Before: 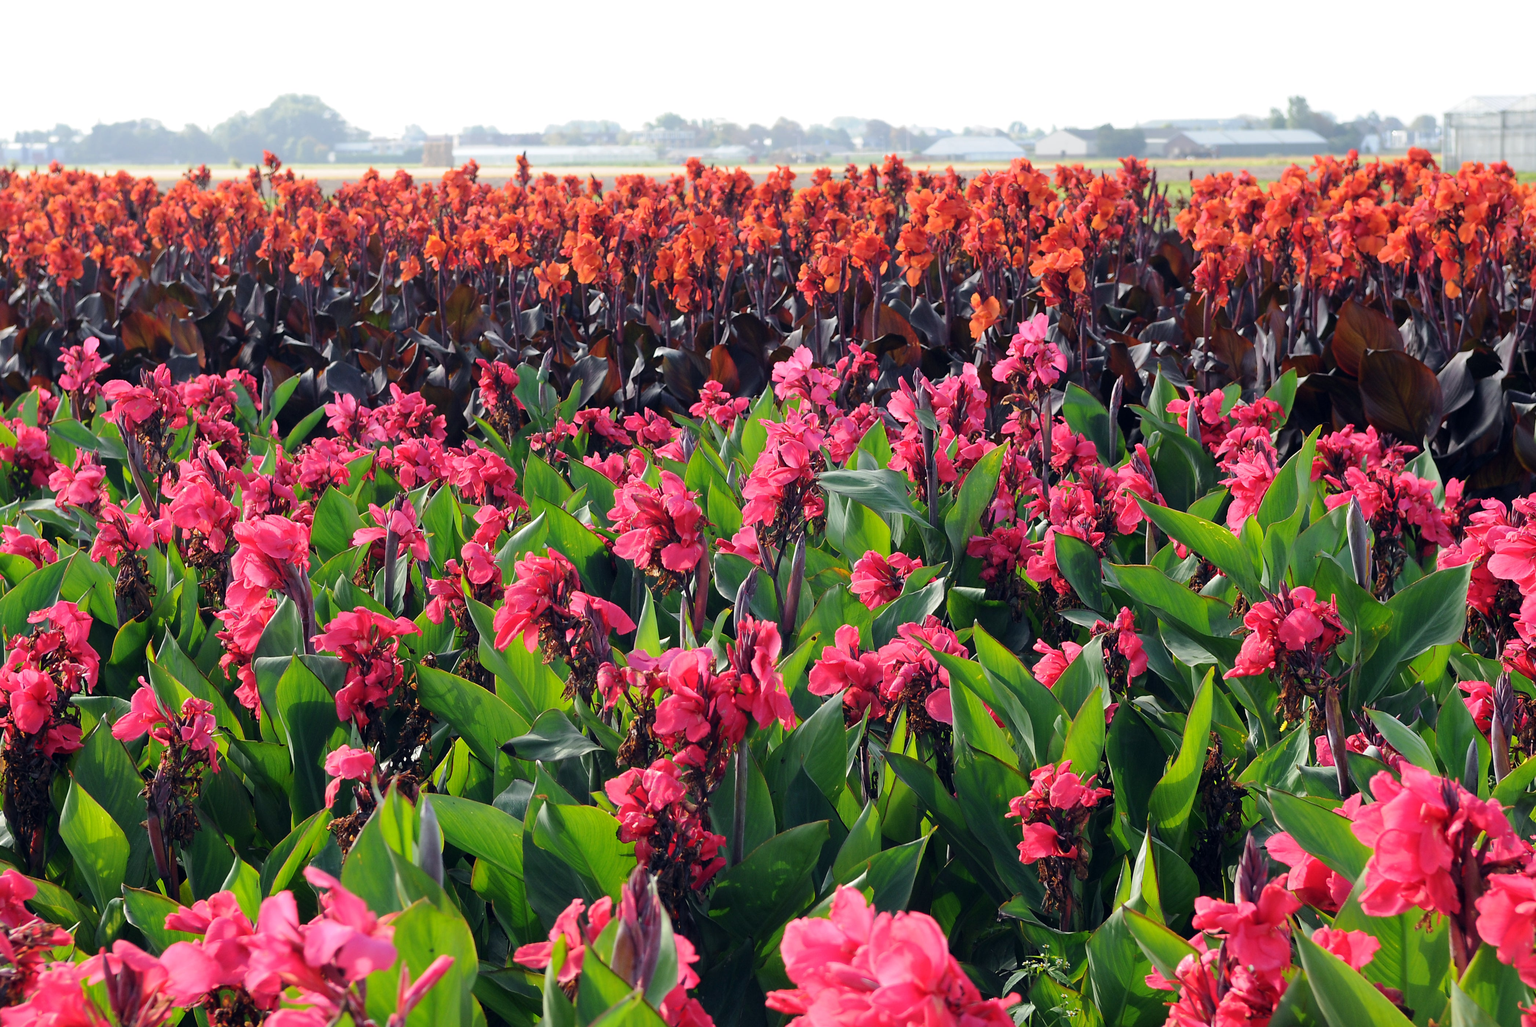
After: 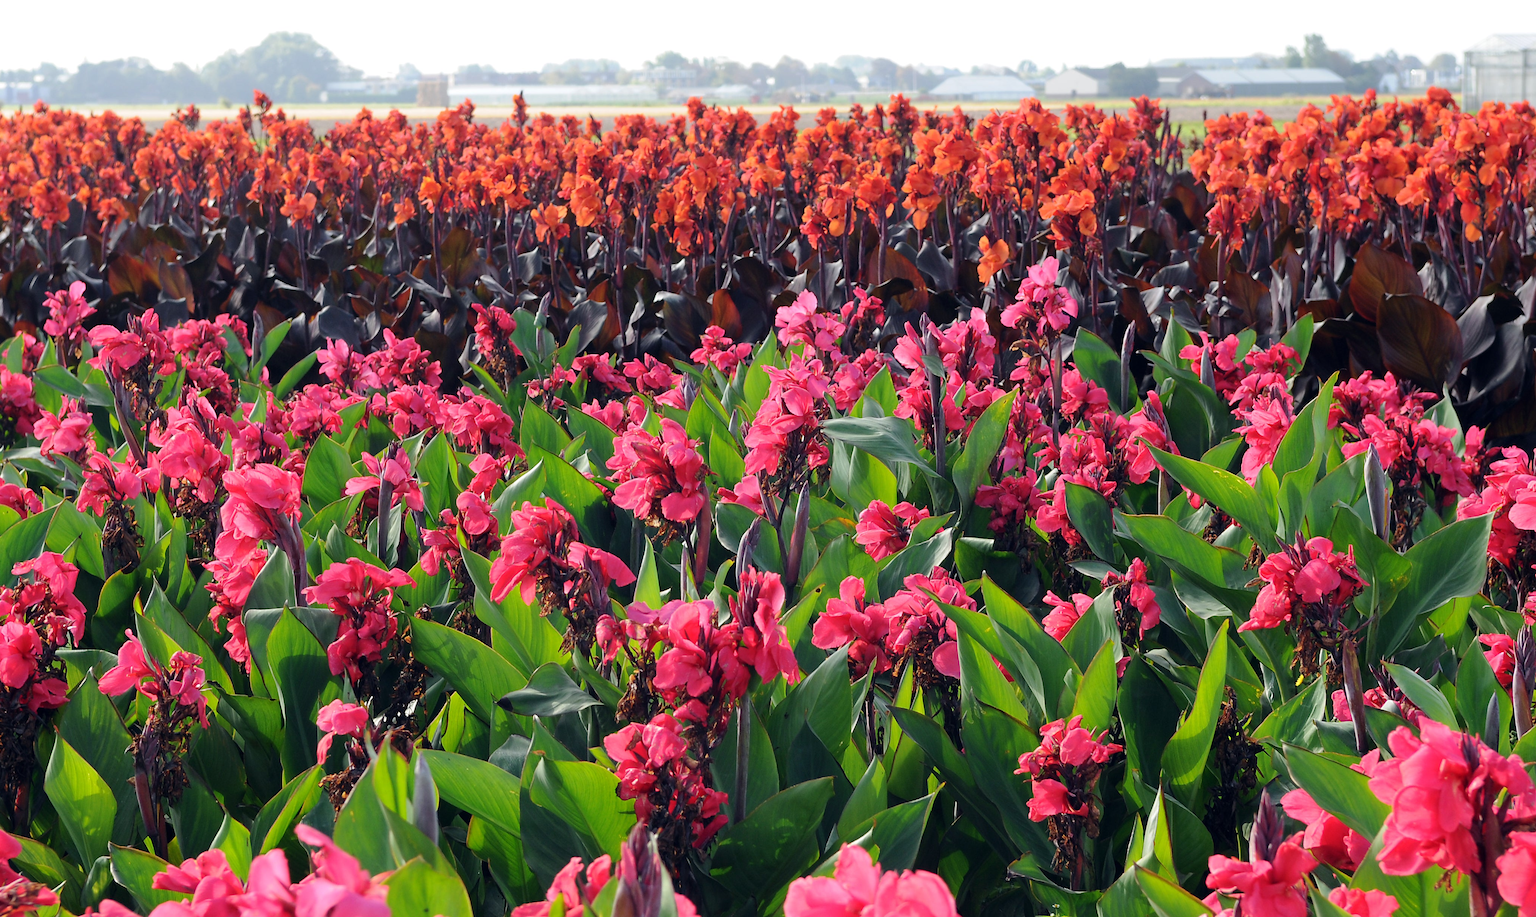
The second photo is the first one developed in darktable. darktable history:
crop: left 1.072%, top 6.157%, right 1.385%, bottom 6.669%
